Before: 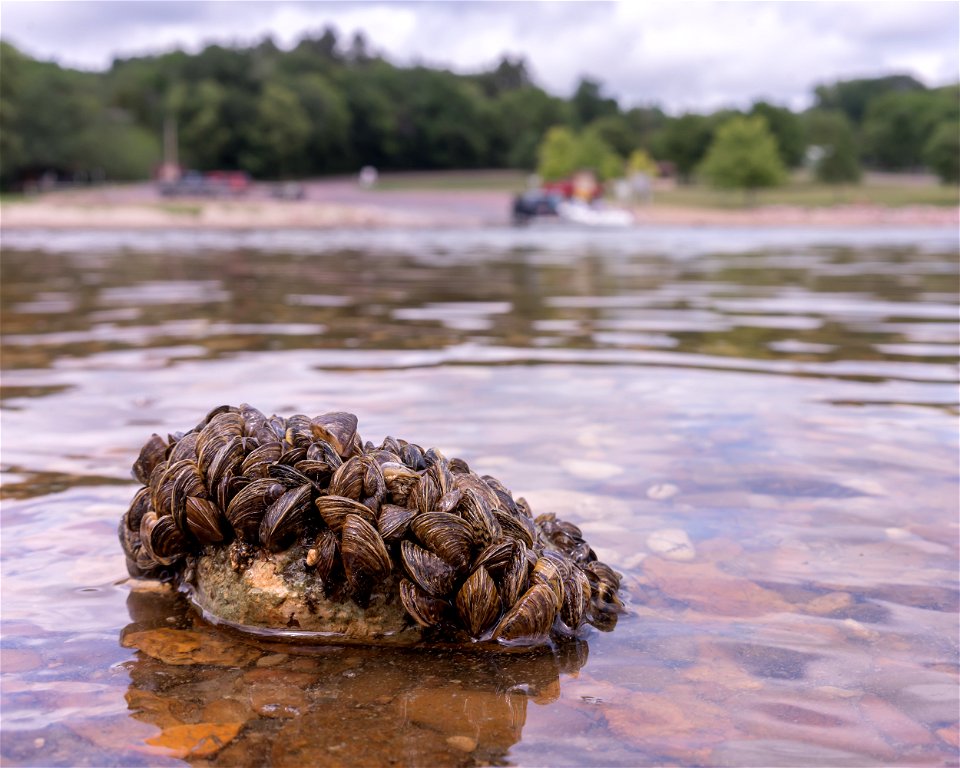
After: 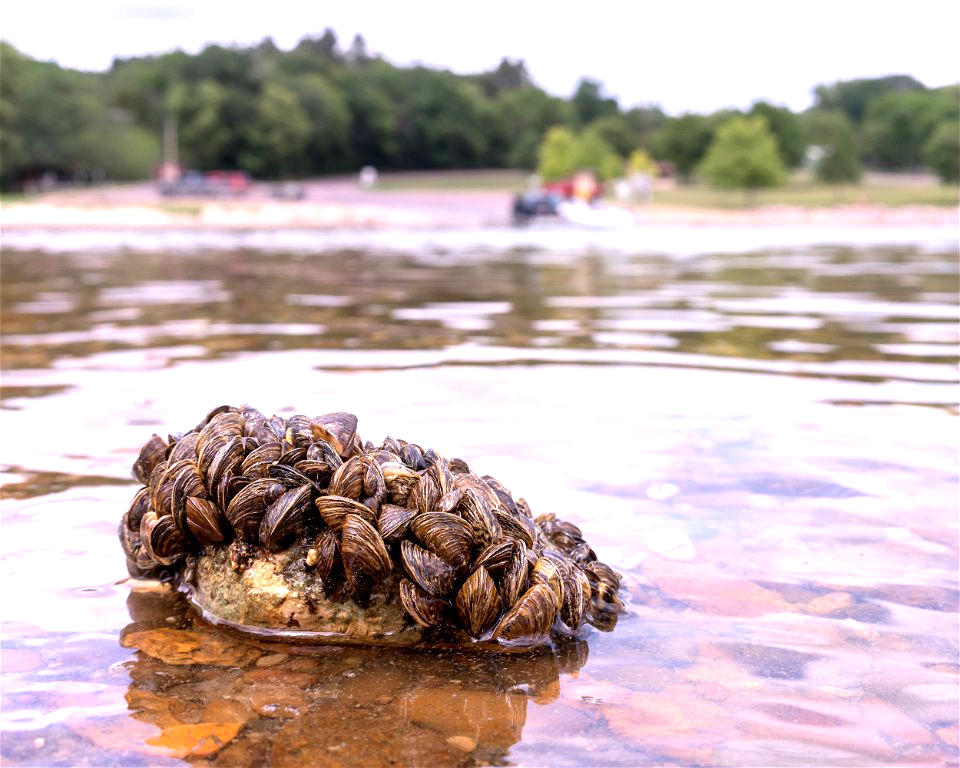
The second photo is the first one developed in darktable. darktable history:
exposure: exposure 0.915 EV, compensate highlight preservation false
